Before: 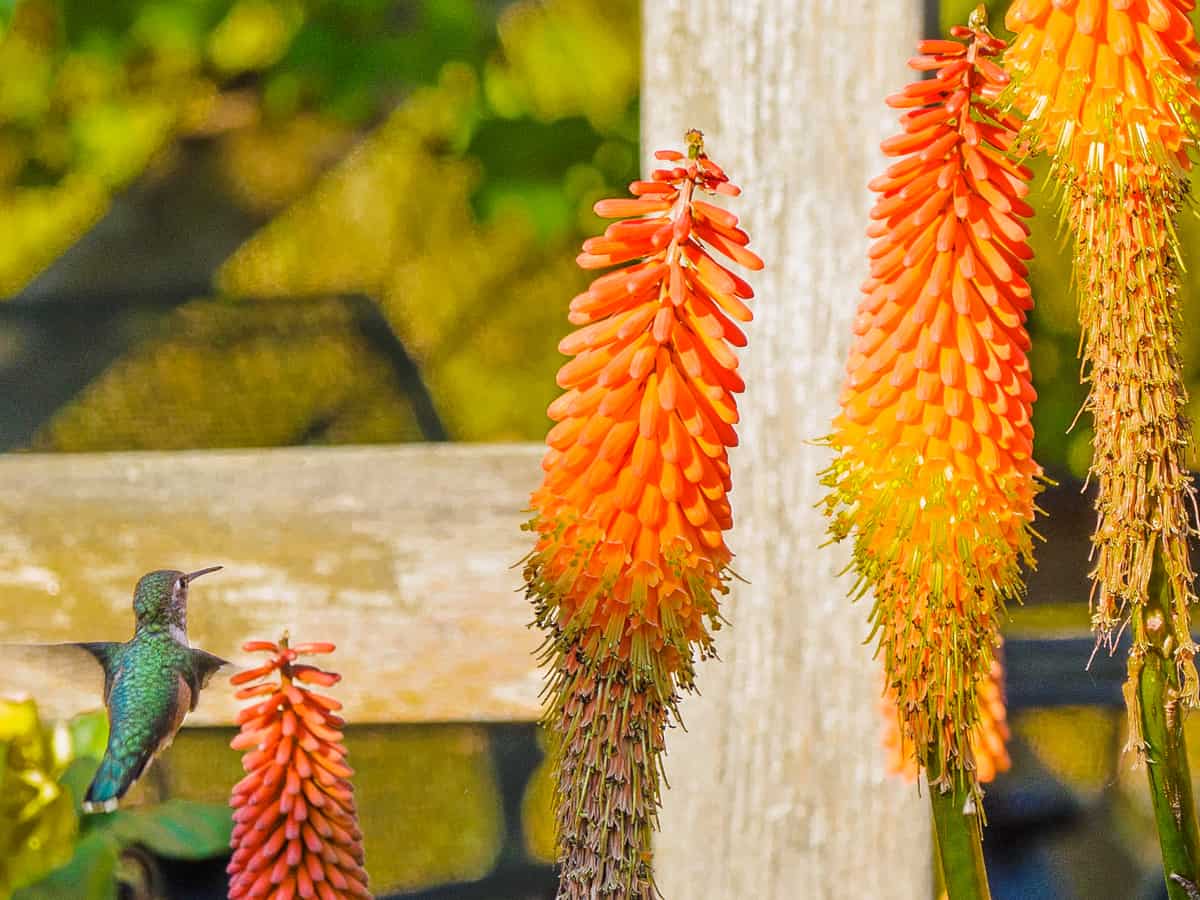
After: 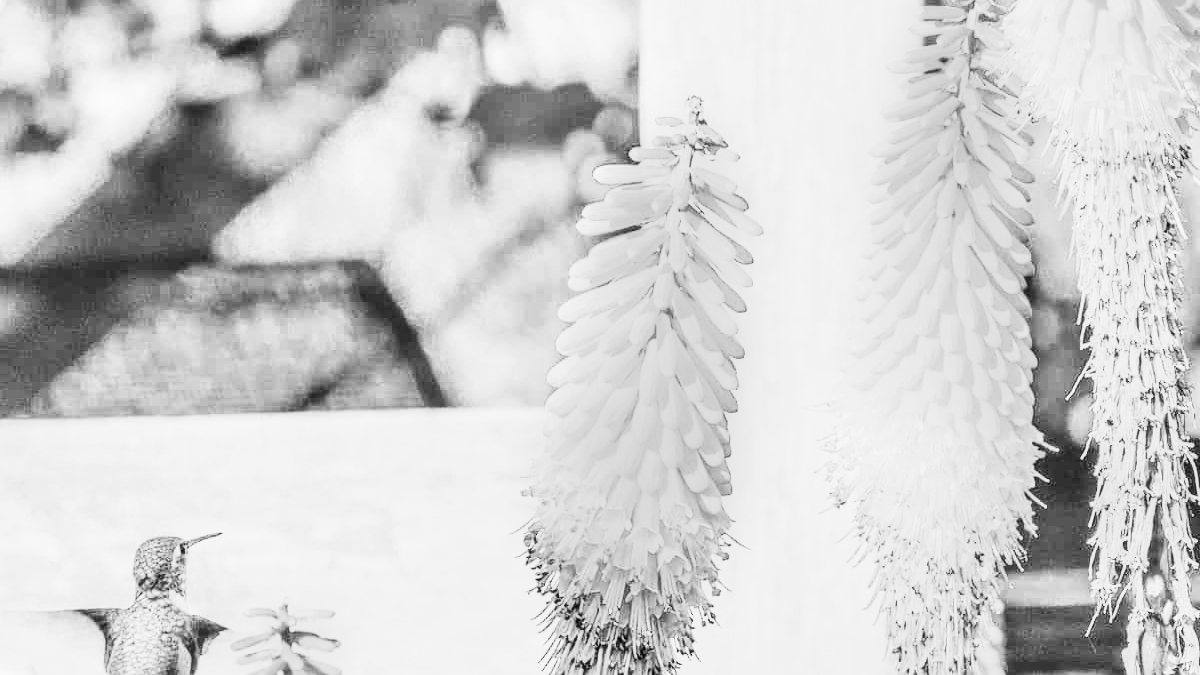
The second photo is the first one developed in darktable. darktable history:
exposure: black level correction -0.005, exposure 0.622 EV, compensate highlight preservation false
local contrast: on, module defaults
rgb curve: curves: ch0 [(0, 0) (0.21, 0.15) (0.24, 0.21) (0.5, 0.75) (0.75, 0.96) (0.89, 0.99) (1, 1)]; ch1 [(0, 0.02) (0.21, 0.13) (0.25, 0.2) (0.5, 0.67) (0.75, 0.9) (0.89, 0.97) (1, 1)]; ch2 [(0, 0.02) (0.21, 0.13) (0.25, 0.2) (0.5, 0.67) (0.75, 0.9) (0.89, 0.97) (1, 1)], compensate middle gray true
crop: top 3.857%, bottom 21.132%
monochrome: a -74.22, b 78.2
